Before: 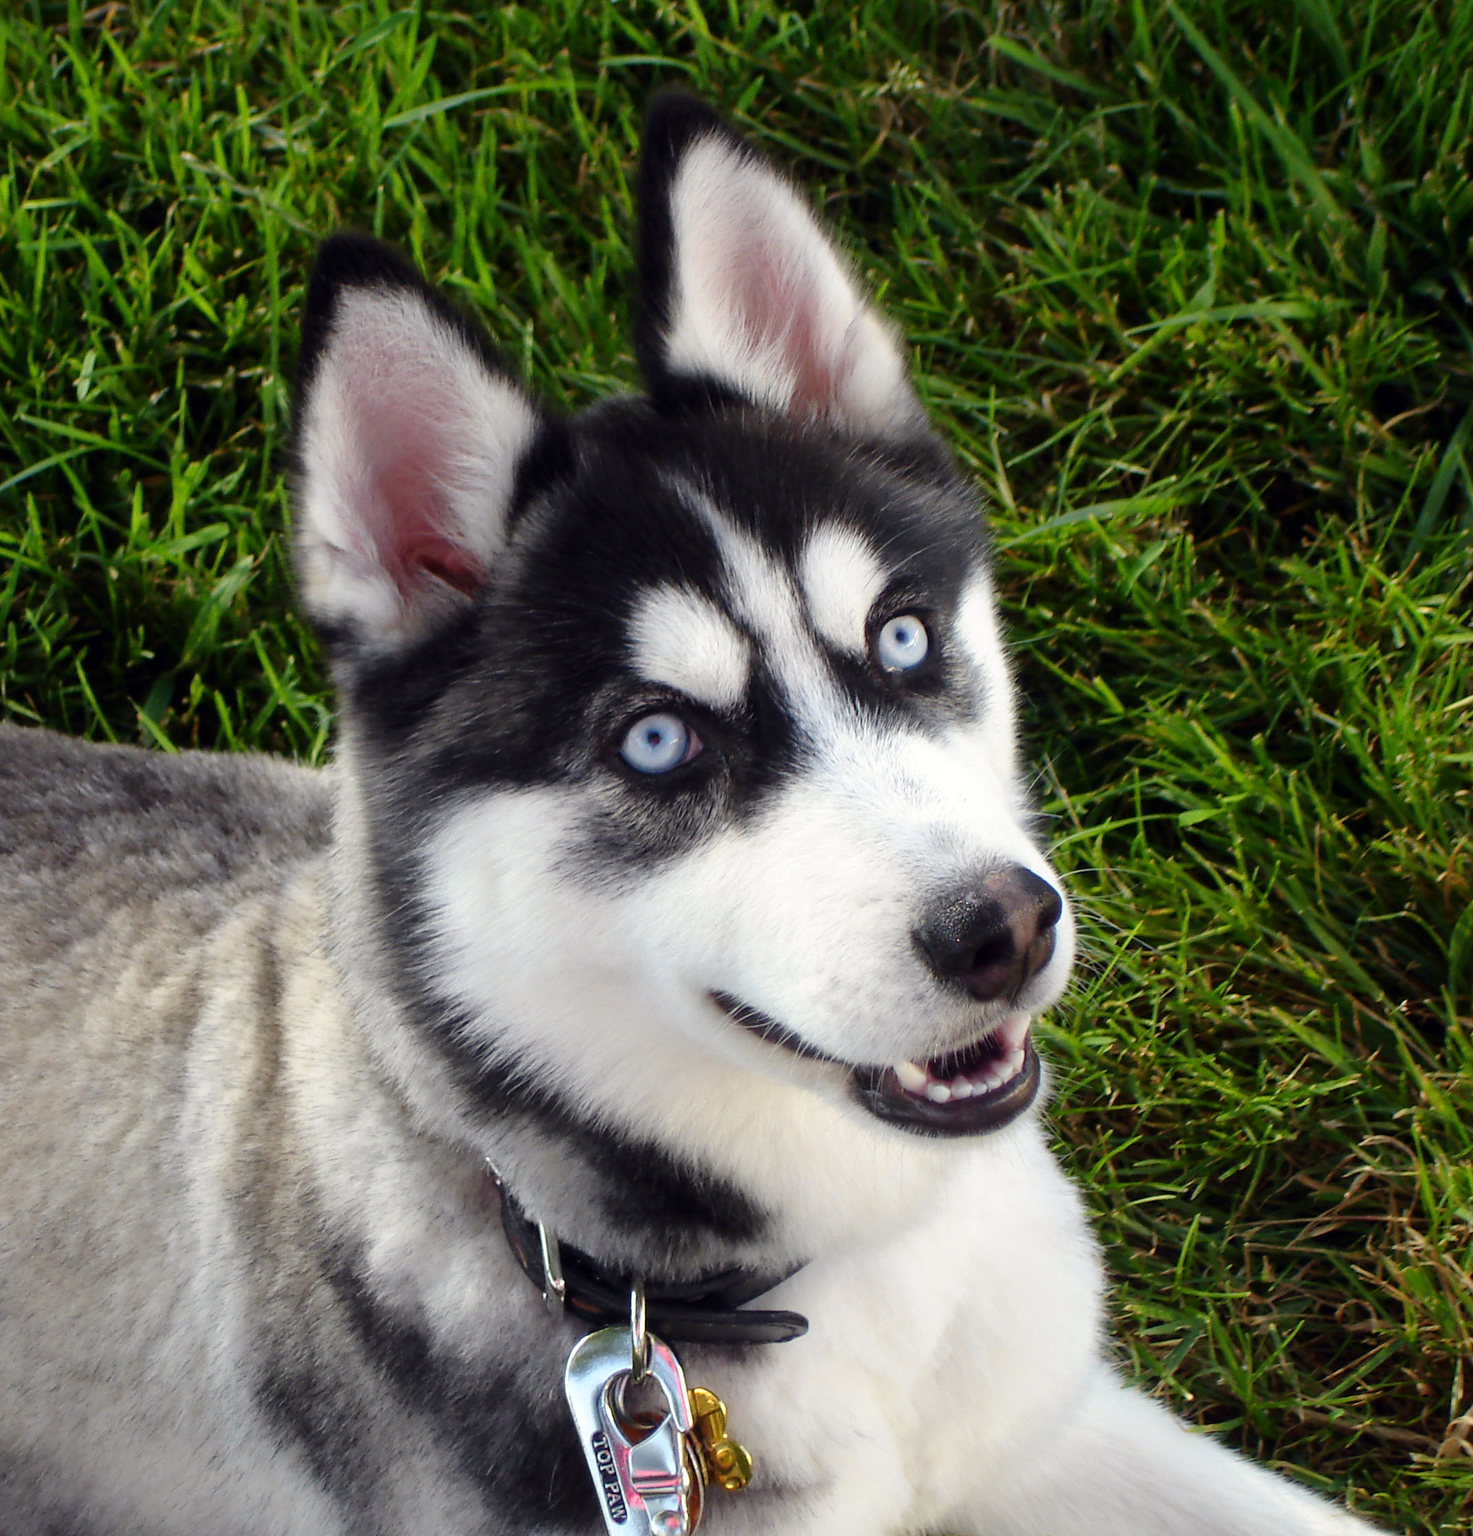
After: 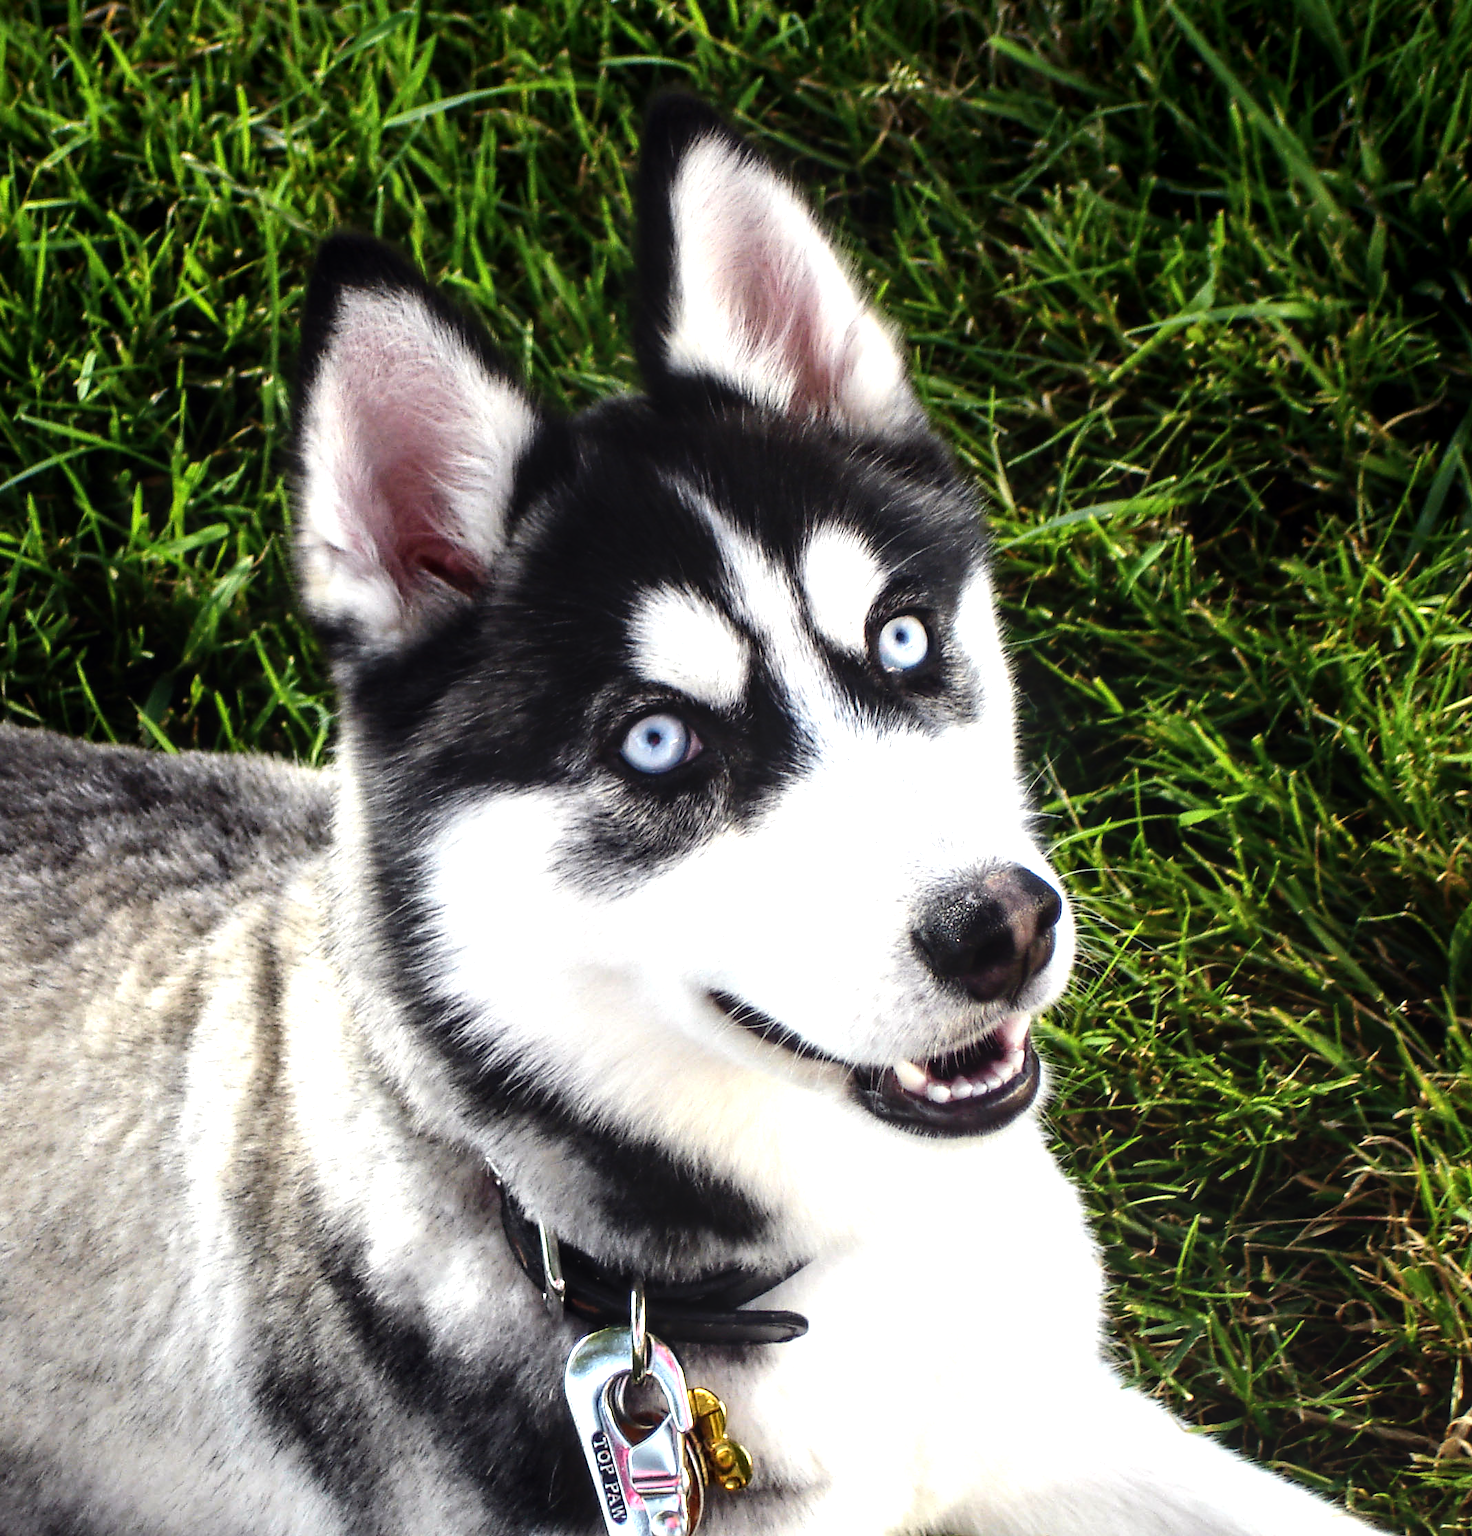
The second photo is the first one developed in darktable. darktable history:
tone equalizer: -8 EV -1.08 EV, -7 EV -1.01 EV, -6 EV -0.867 EV, -5 EV -0.578 EV, -3 EV 0.578 EV, -2 EV 0.867 EV, -1 EV 1.01 EV, +0 EV 1.08 EV, edges refinement/feathering 500, mask exposure compensation -1.57 EV, preserve details no
local contrast: on, module defaults
